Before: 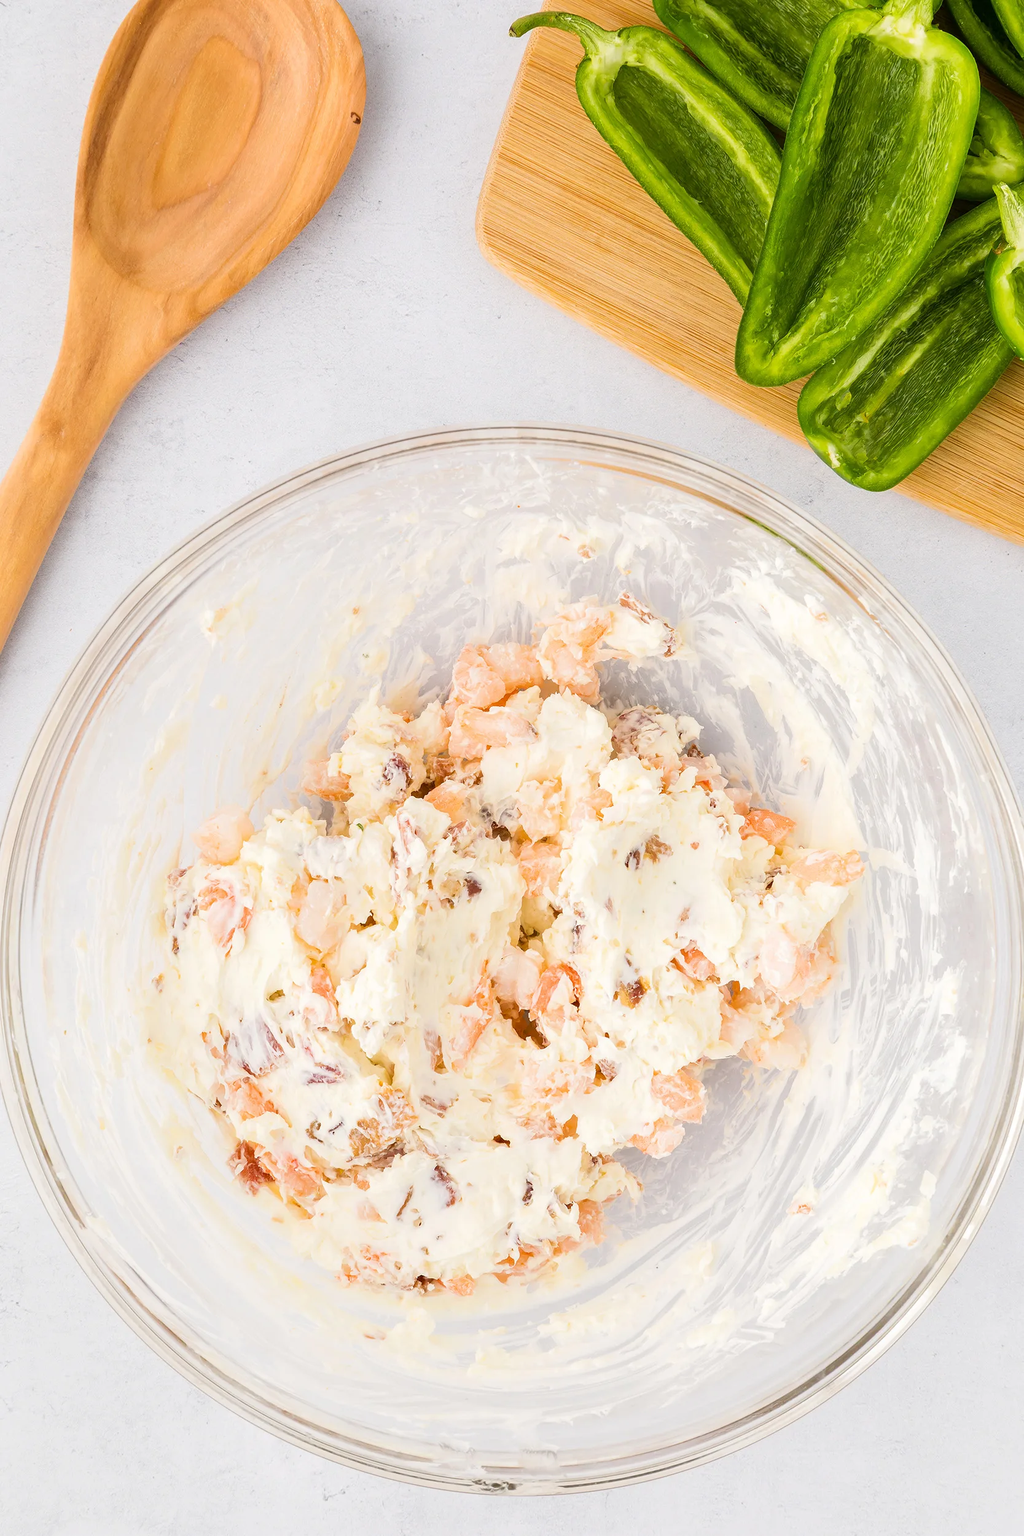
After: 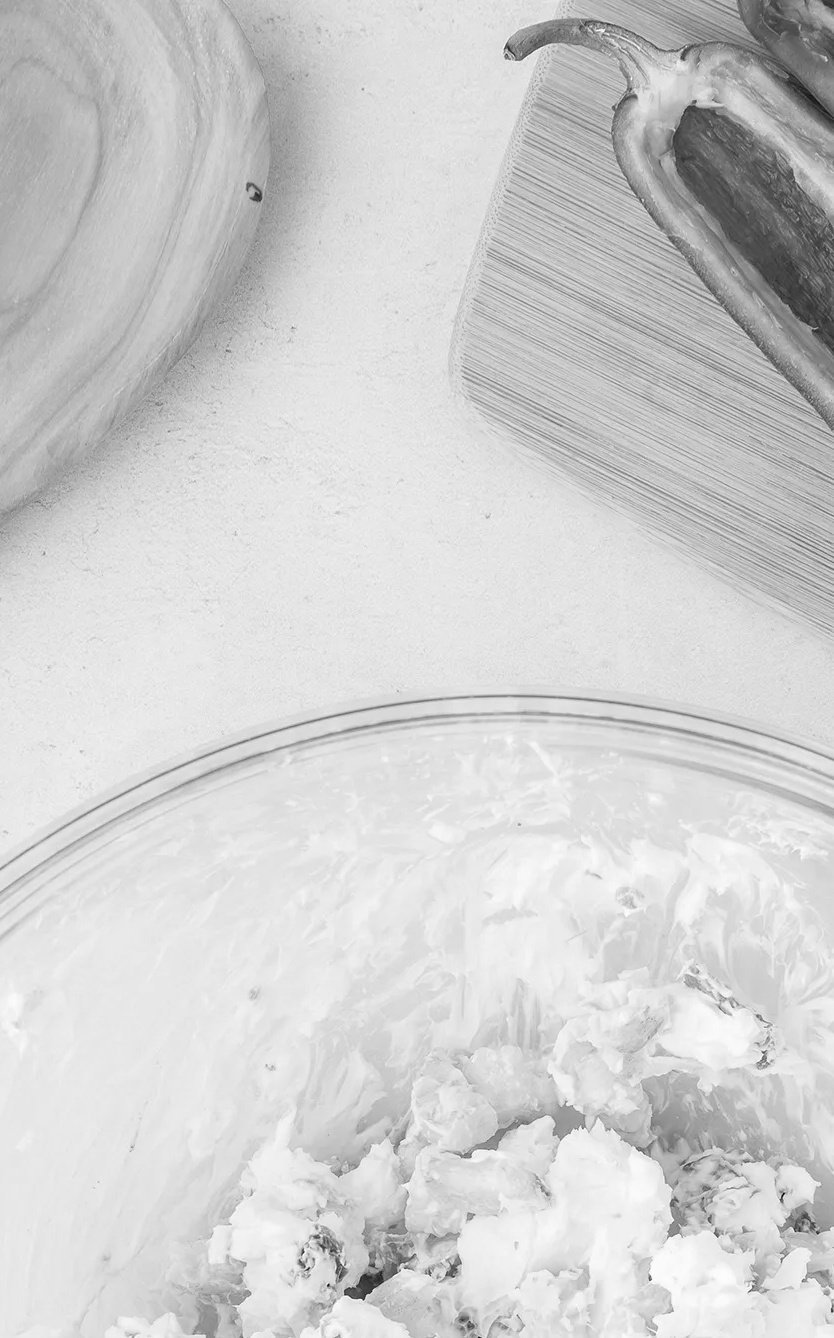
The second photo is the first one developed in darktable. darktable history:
crop: left 19.556%, right 30.401%, bottom 46.458%
contrast brightness saturation: saturation -1
